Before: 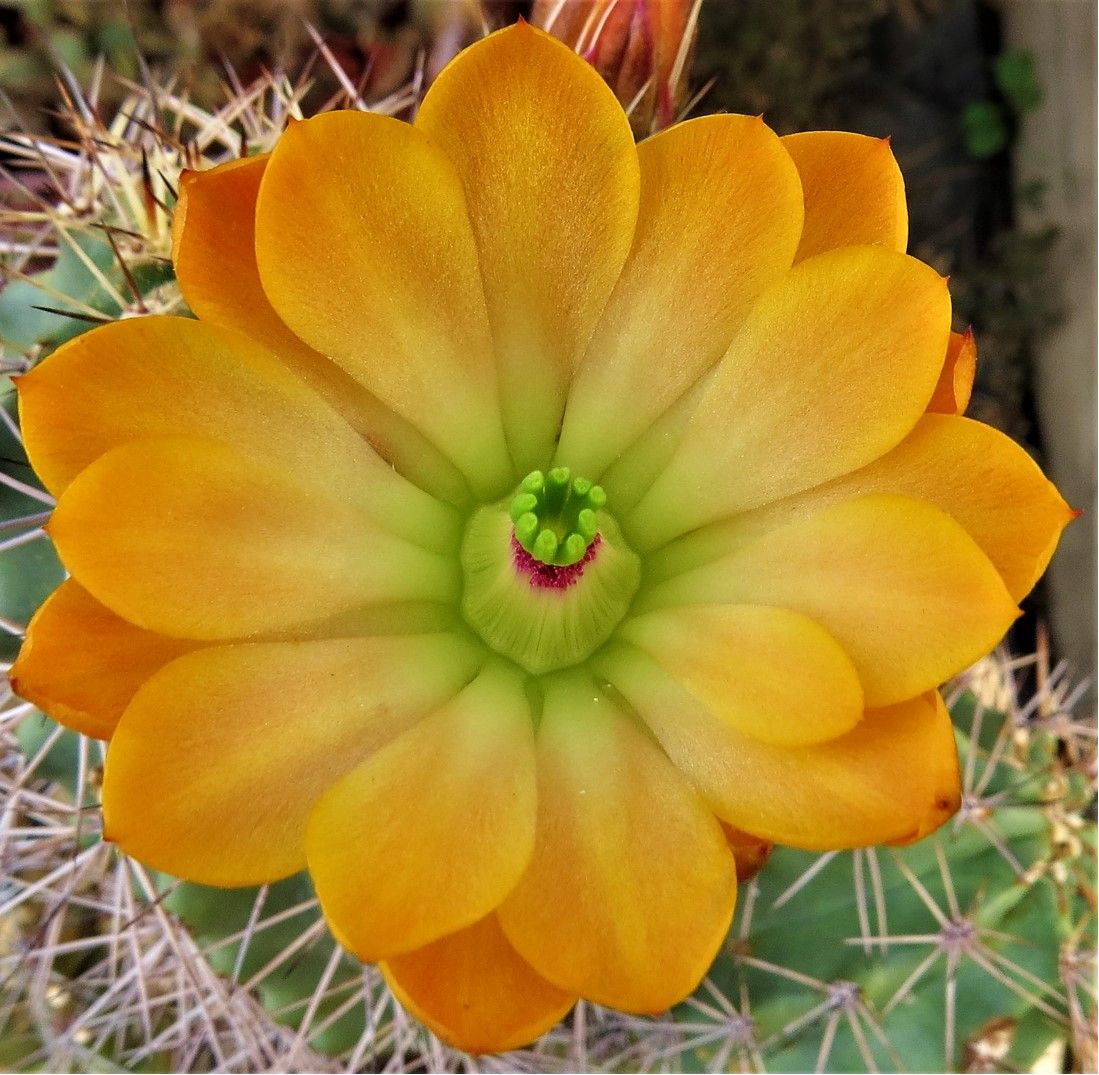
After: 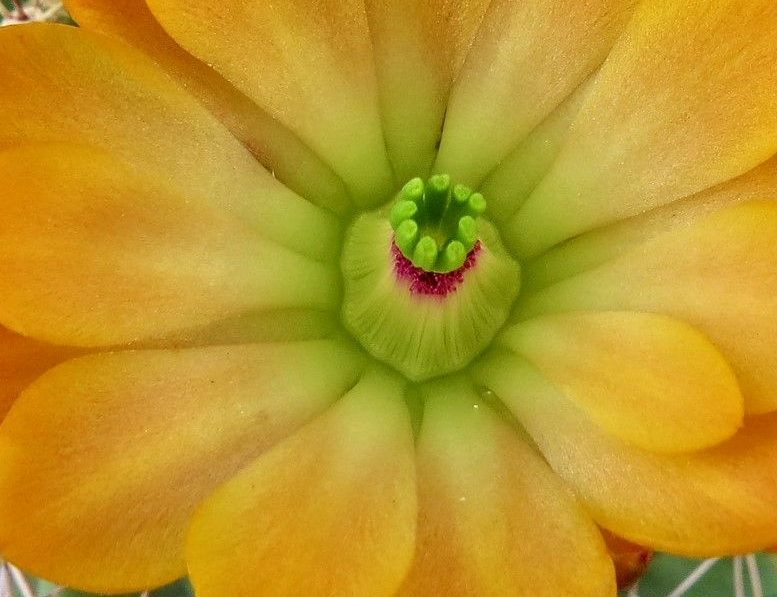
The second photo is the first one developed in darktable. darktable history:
crop: left 10.983%, top 27.275%, right 18.308%, bottom 17.129%
local contrast: highlights 102%, shadows 98%, detail 119%, midtone range 0.2
